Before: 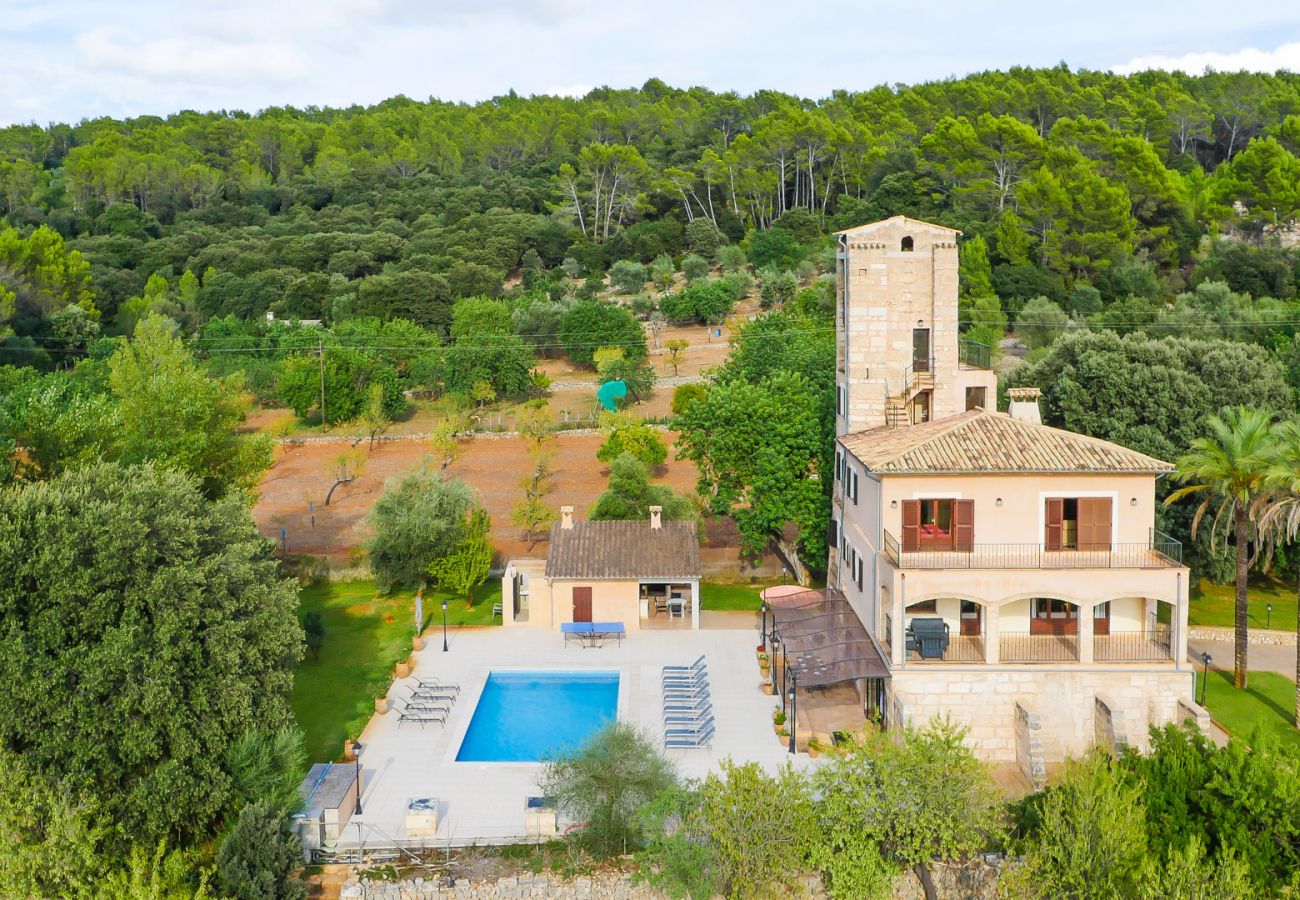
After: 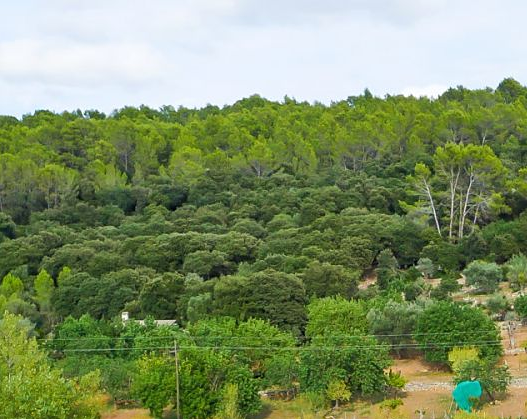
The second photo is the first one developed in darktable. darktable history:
crop and rotate: left 11.182%, top 0.095%, right 48.225%, bottom 53.345%
sharpen: amount 0.217
